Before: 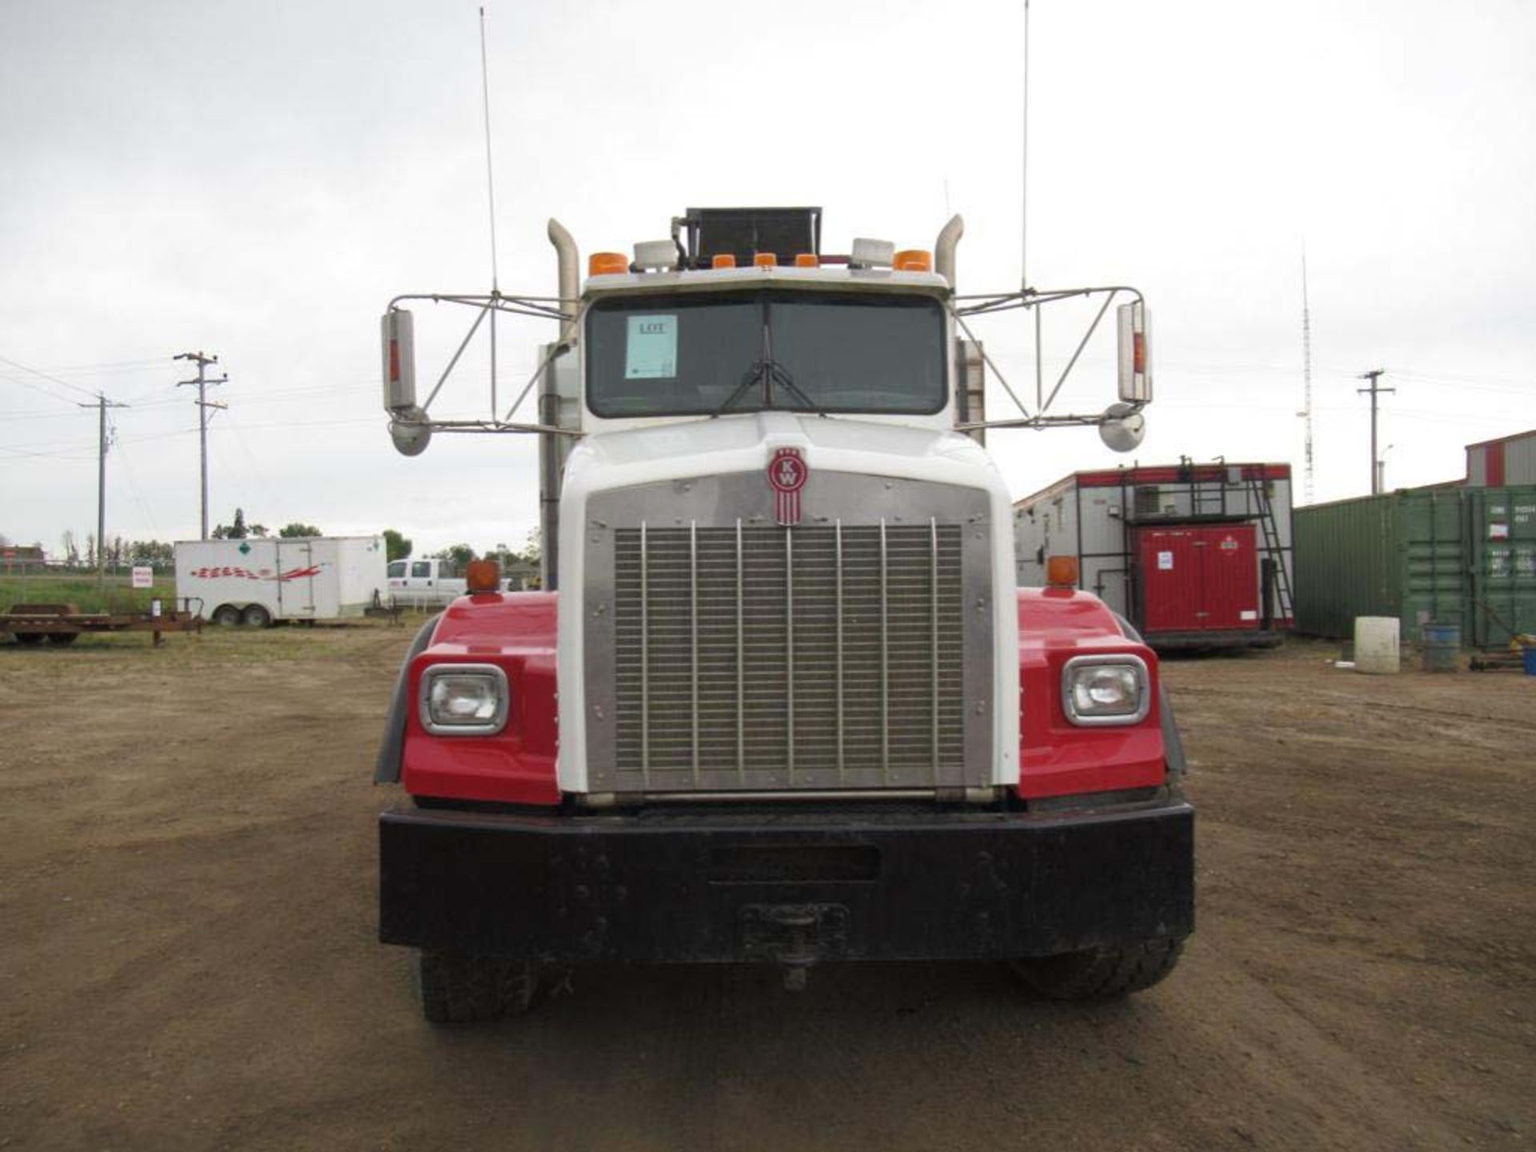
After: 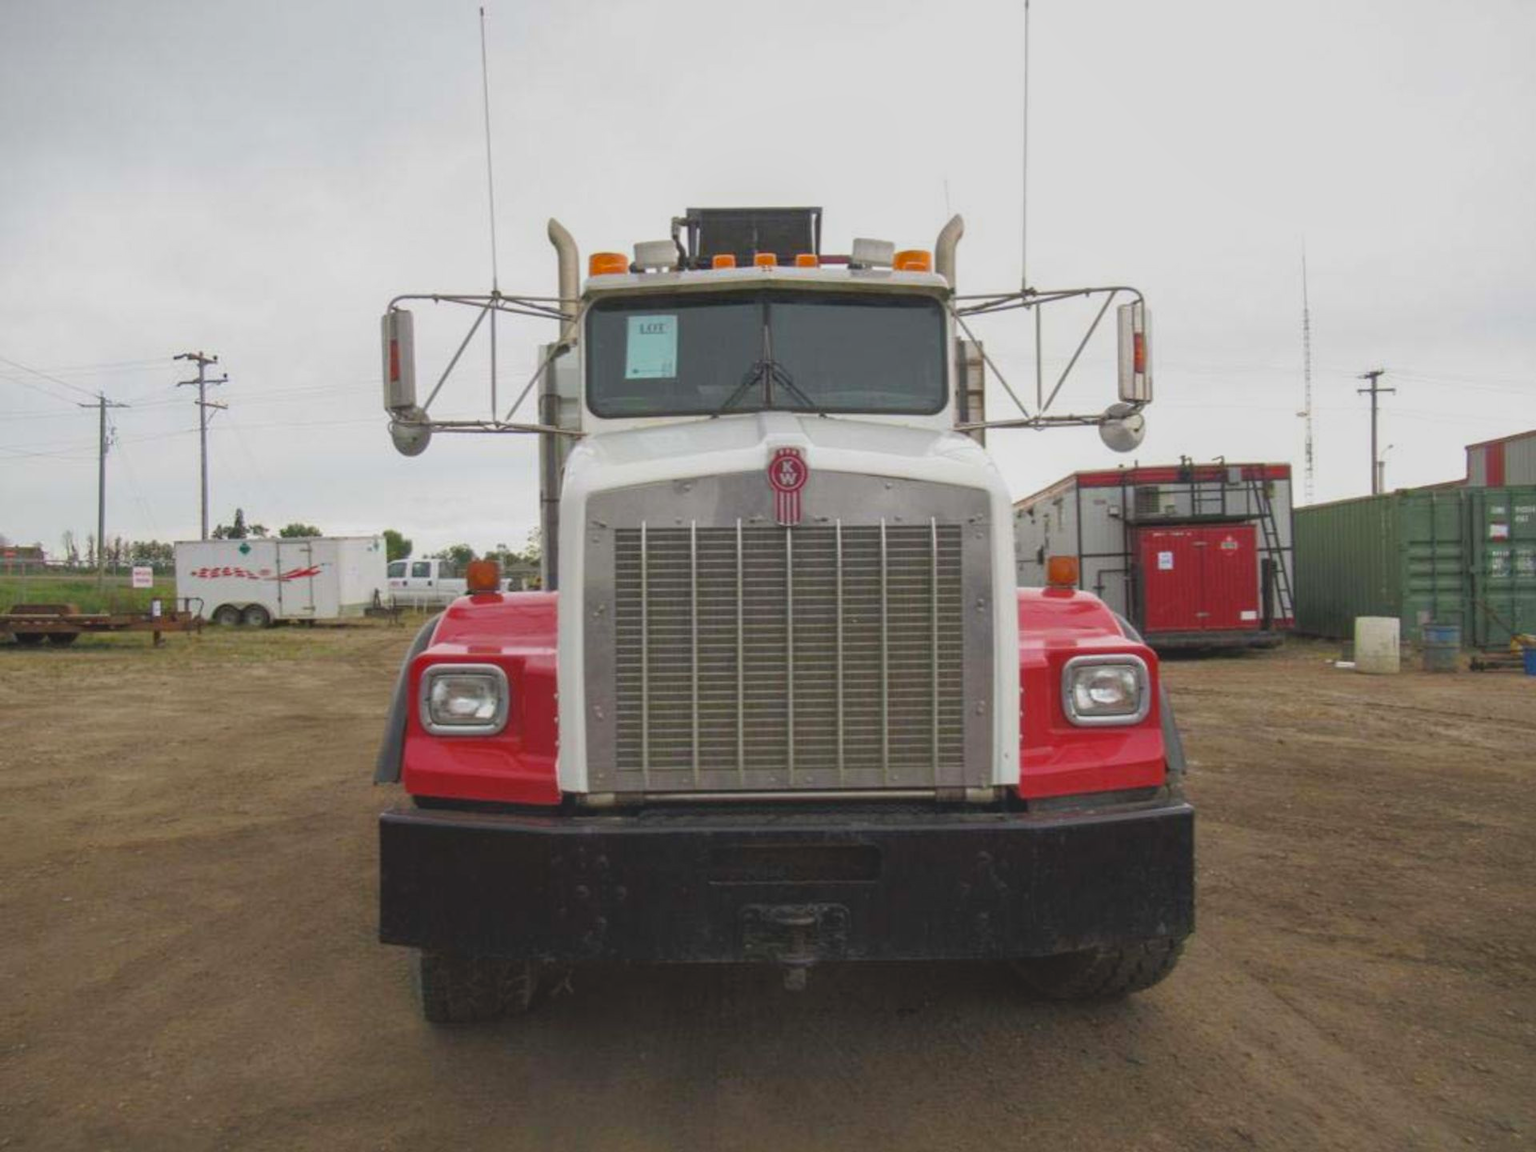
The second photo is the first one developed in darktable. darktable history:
contrast brightness saturation: contrast -0.28
local contrast: detail 130%
tone equalizer: on, module defaults
color balance rgb: perceptual saturation grading › global saturation 10%
